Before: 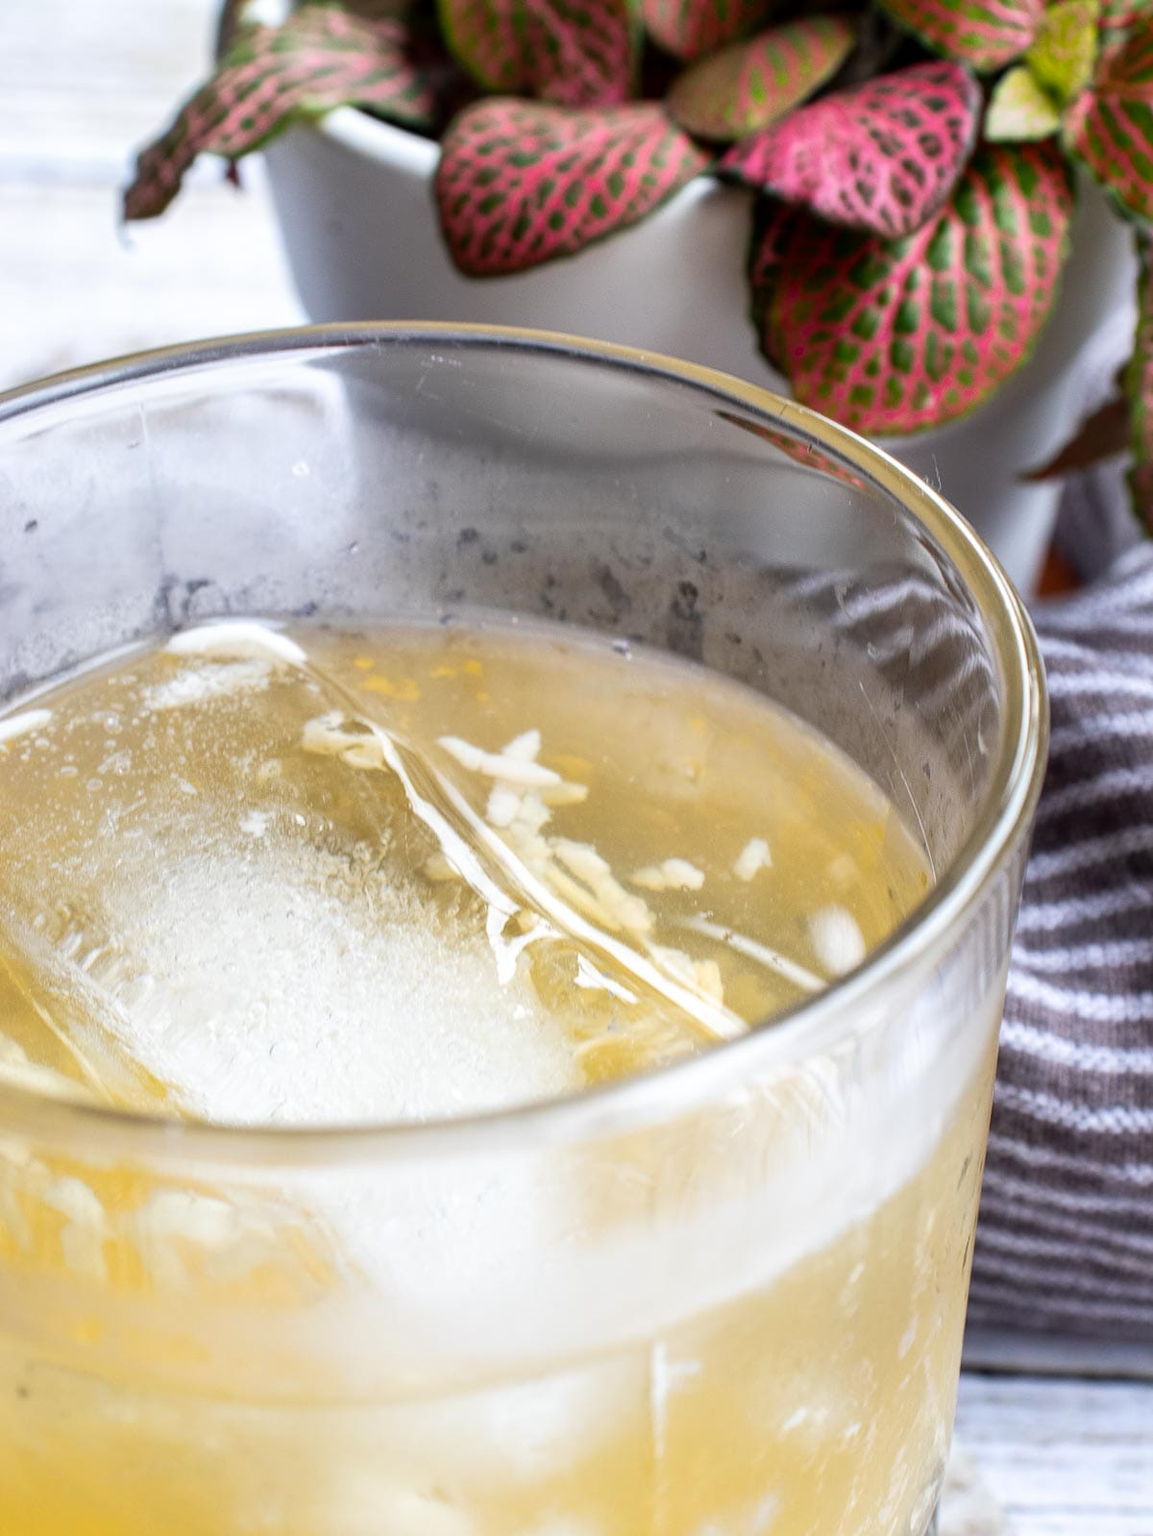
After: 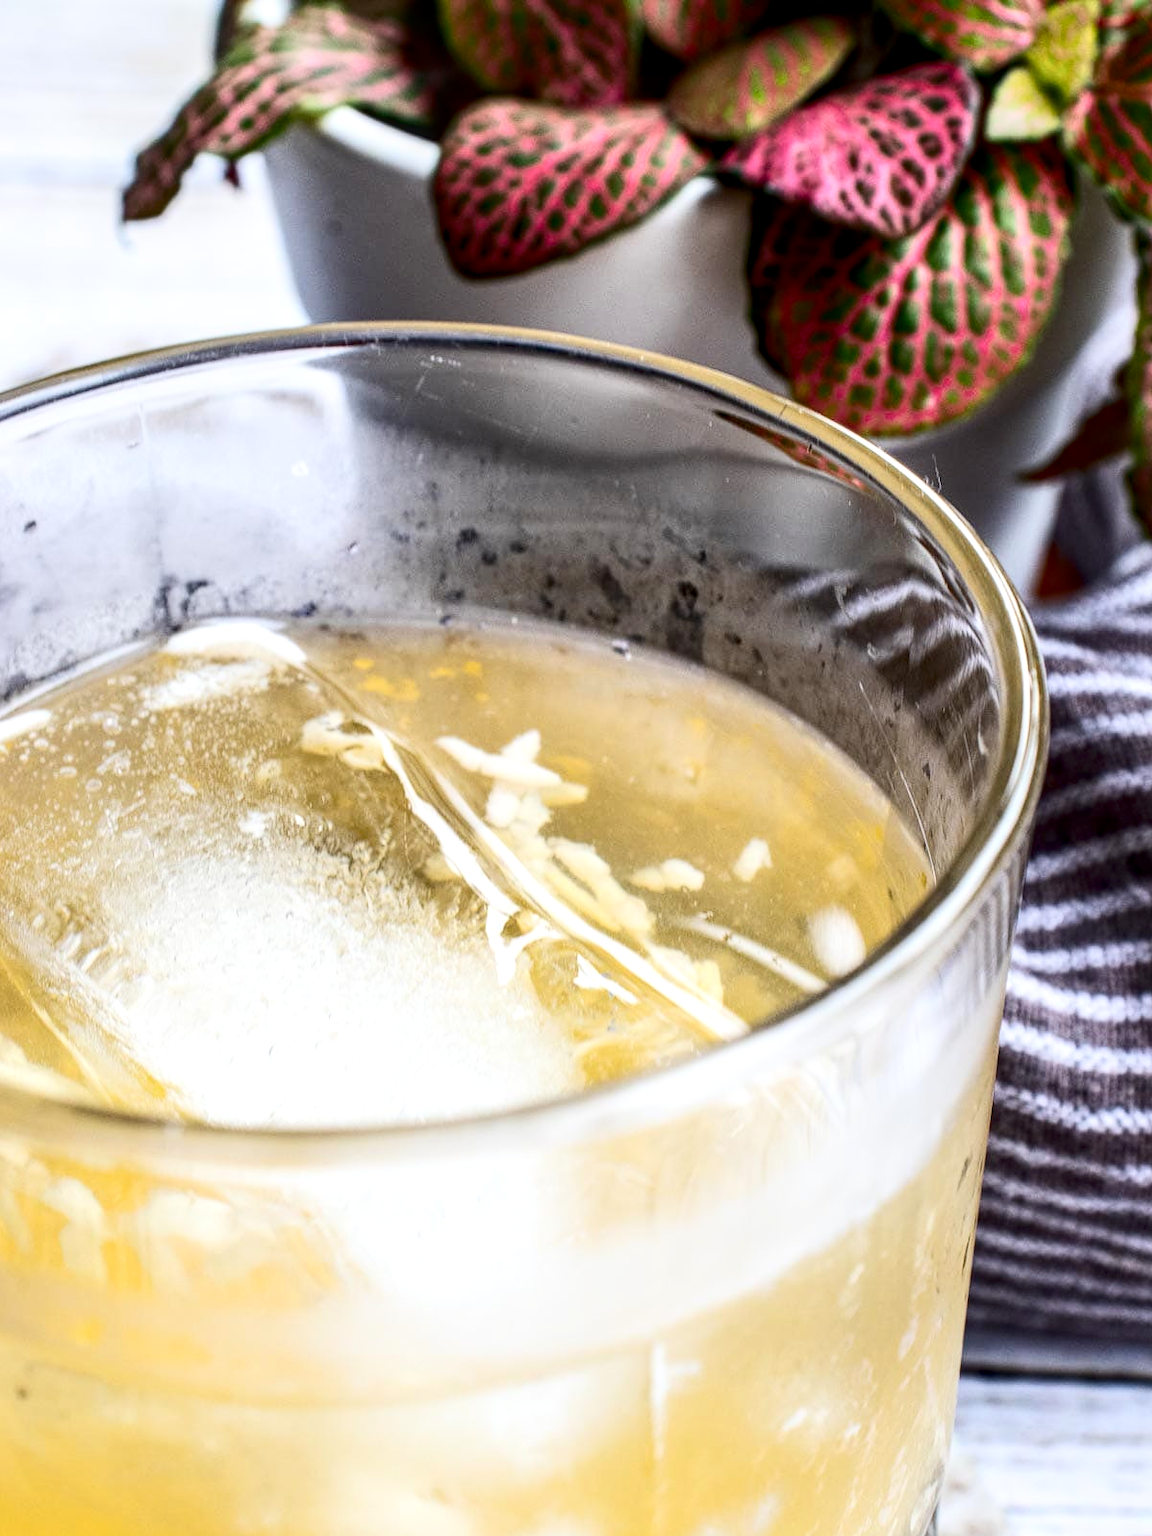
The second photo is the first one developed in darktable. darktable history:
crop and rotate: left 0.126%
contrast brightness saturation: contrast 0.28
local contrast: detail 130%
haze removal: strength 0.25, distance 0.25, compatibility mode true, adaptive false
